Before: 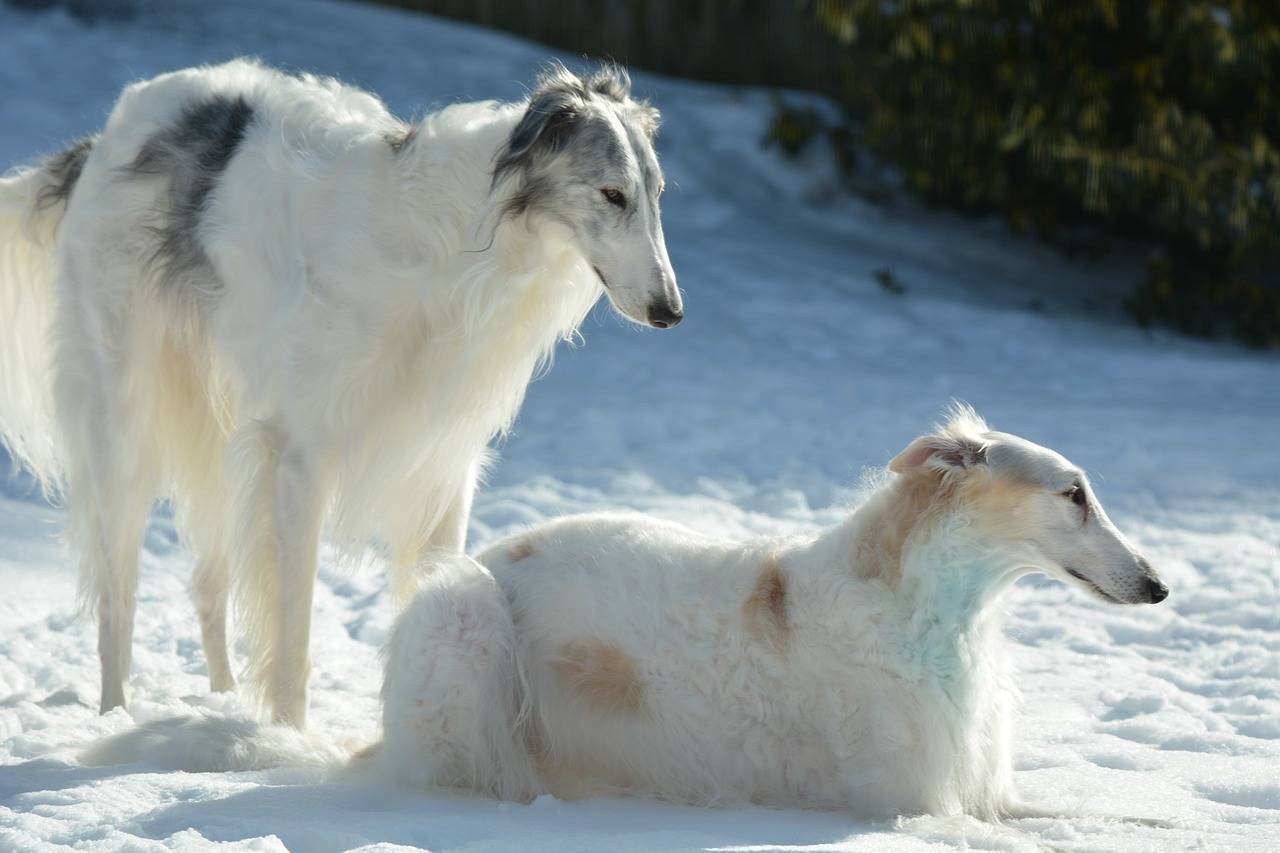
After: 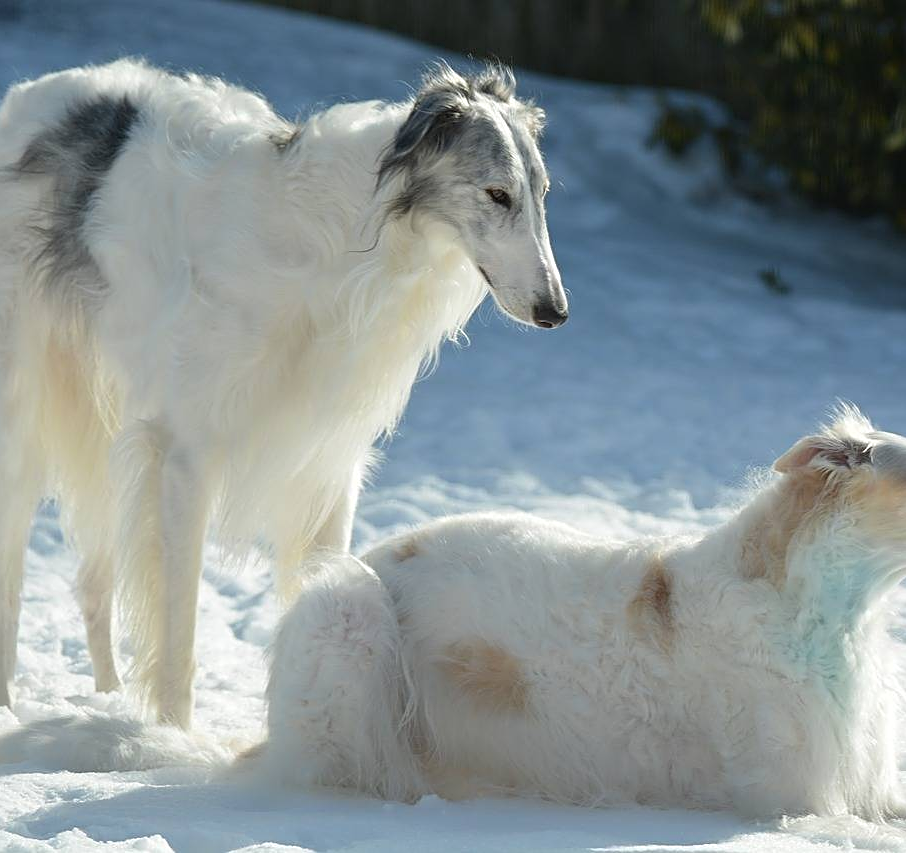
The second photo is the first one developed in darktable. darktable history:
crop and rotate: left 9.061%, right 20.142%
sharpen: on, module defaults
